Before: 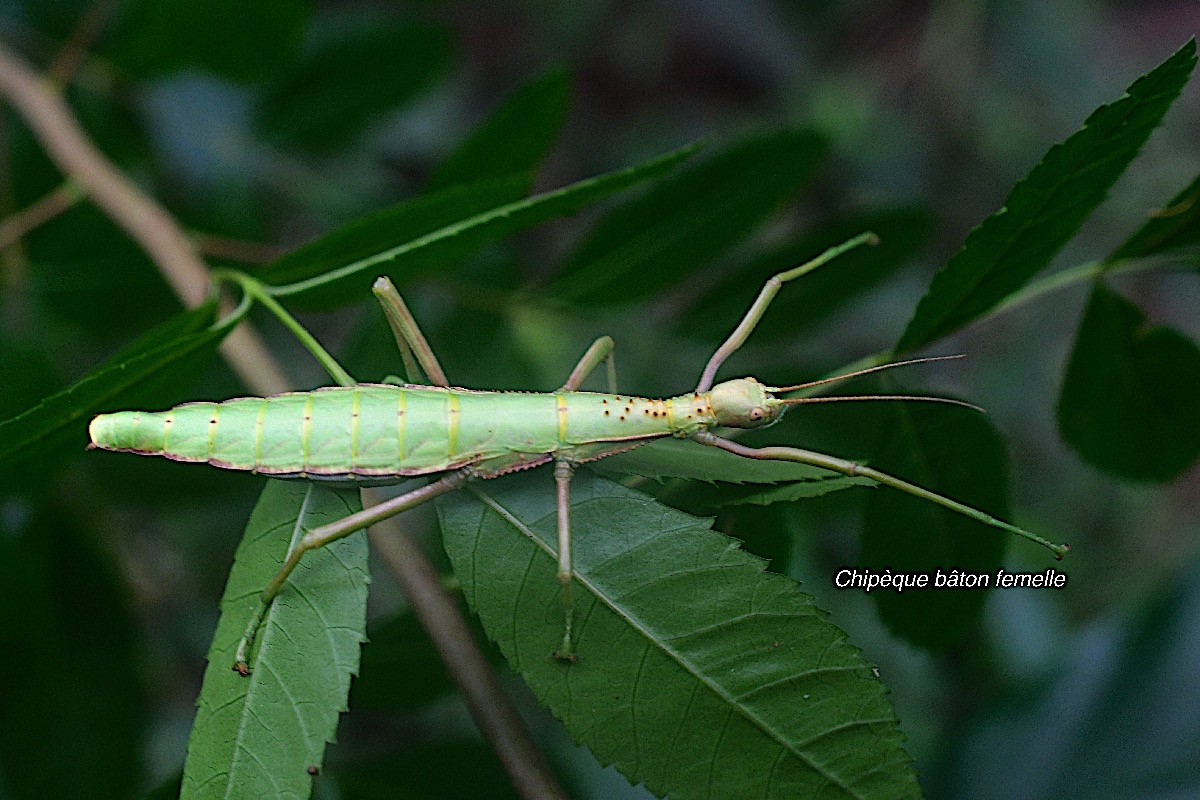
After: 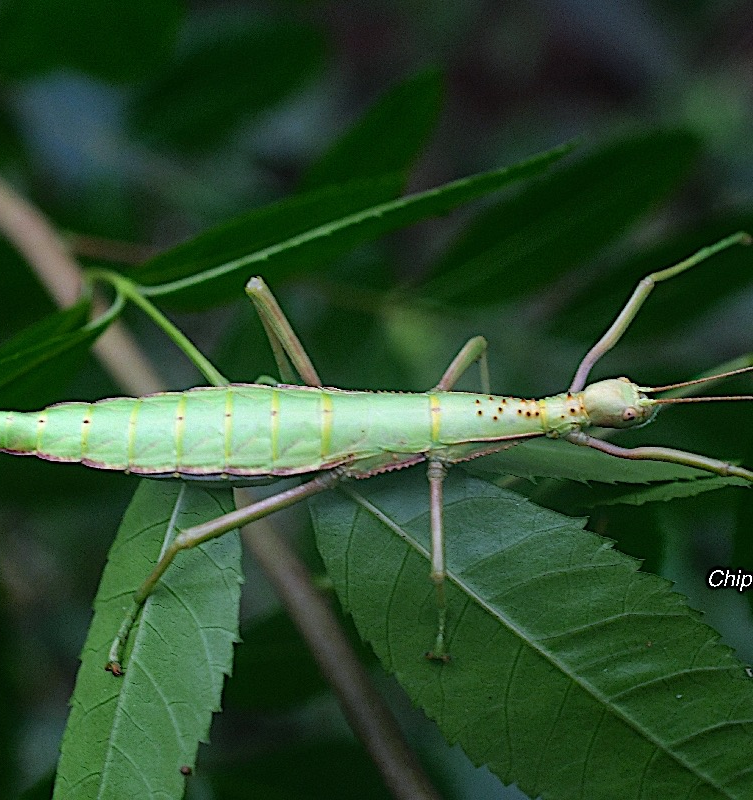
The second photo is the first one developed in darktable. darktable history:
crop: left 10.644%, right 26.528%
levels: levels [0, 0.492, 0.984]
white balance: red 0.974, blue 1.044
